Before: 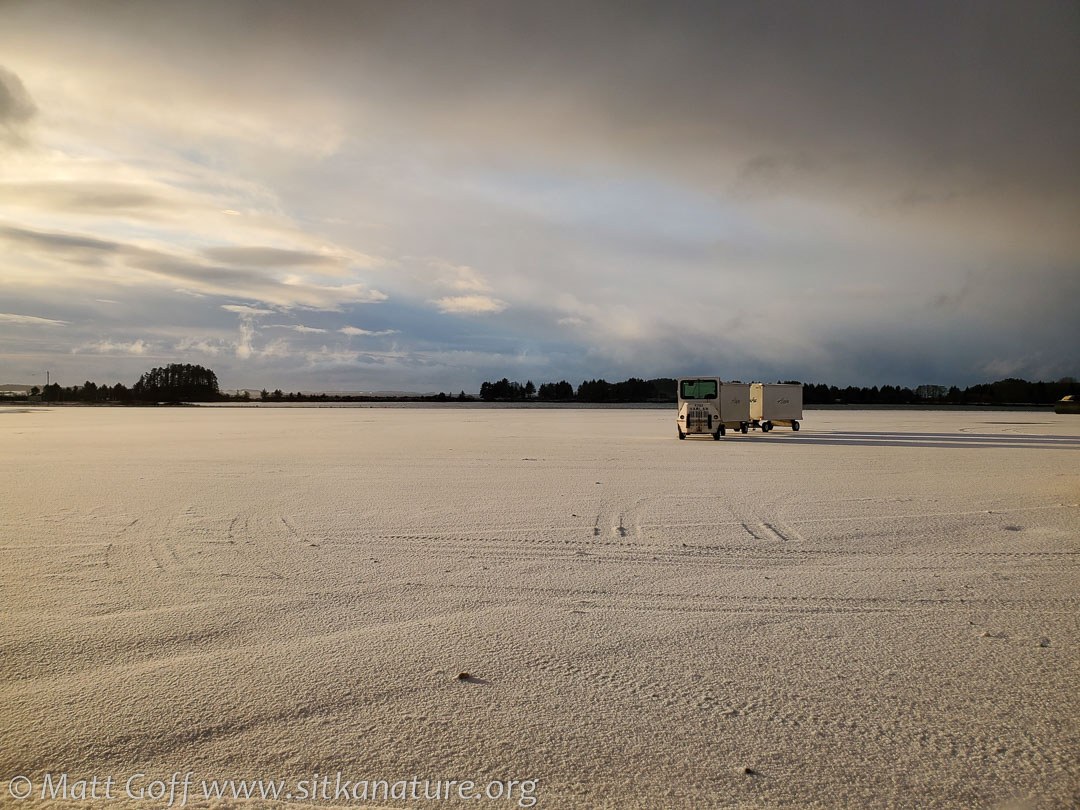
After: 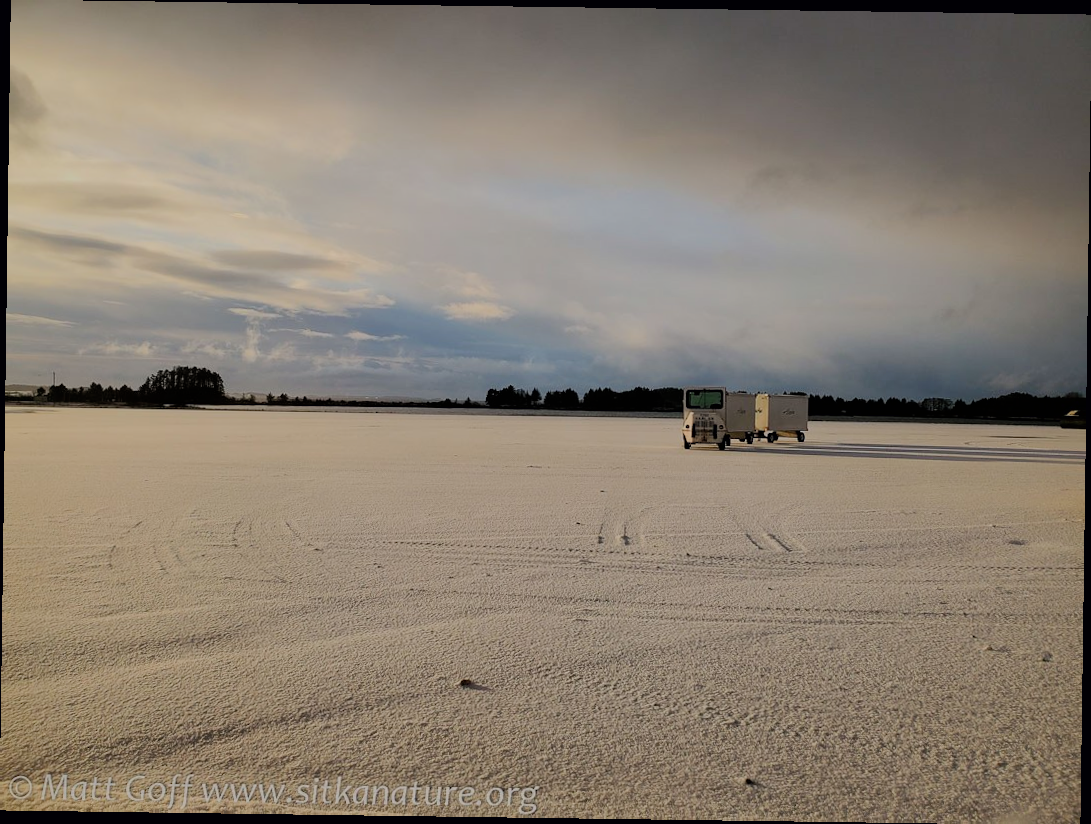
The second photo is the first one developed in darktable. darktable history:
shadows and highlights: on, module defaults
rotate and perspective: rotation 0.8°, automatic cropping off
filmic rgb: black relative exposure -7.15 EV, white relative exposure 5.36 EV, hardness 3.02, color science v6 (2022)
